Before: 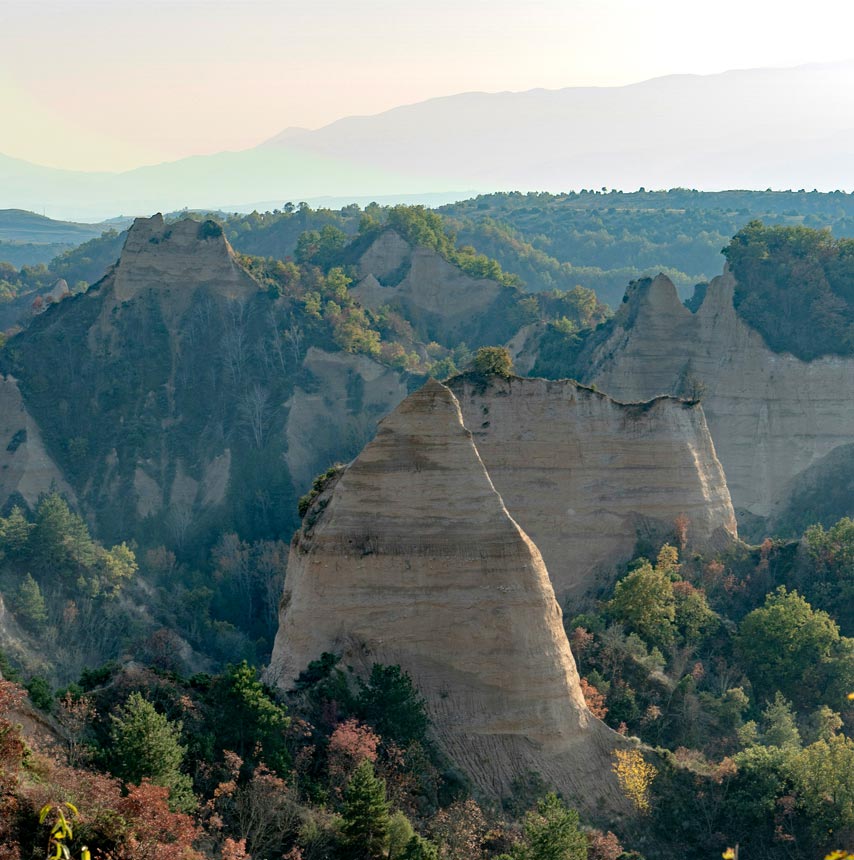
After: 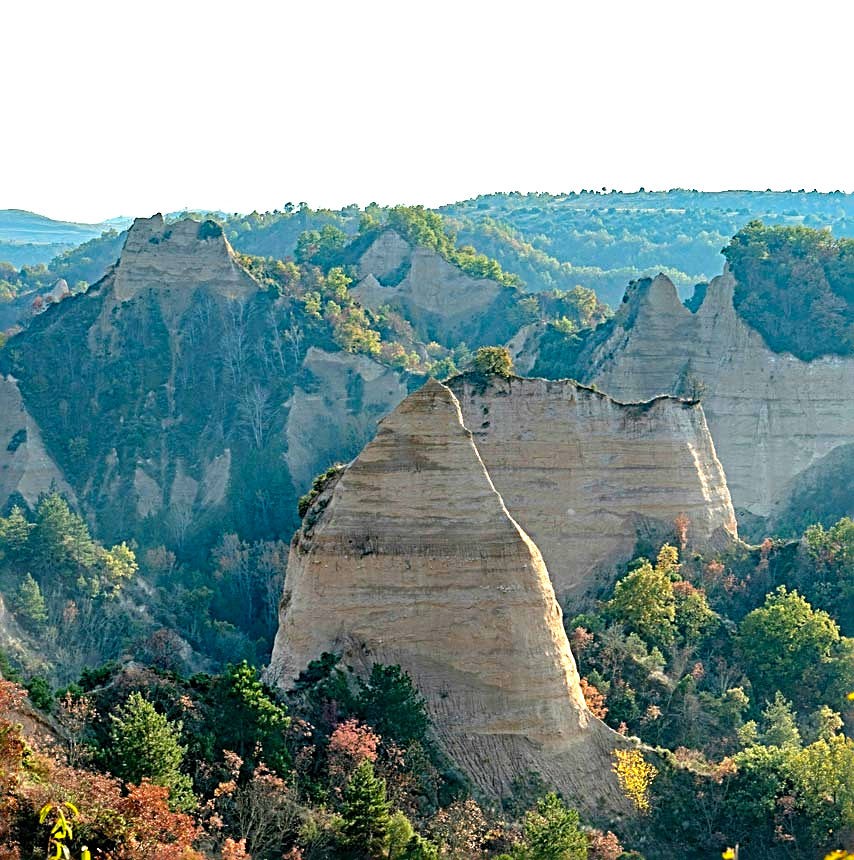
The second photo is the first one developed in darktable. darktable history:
color balance rgb: perceptual saturation grading › global saturation 30%, global vibrance 10%
exposure: black level correction 0, exposure 0.9 EV, compensate highlight preservation false
sharpen: radius 3.025, amount 0.757
